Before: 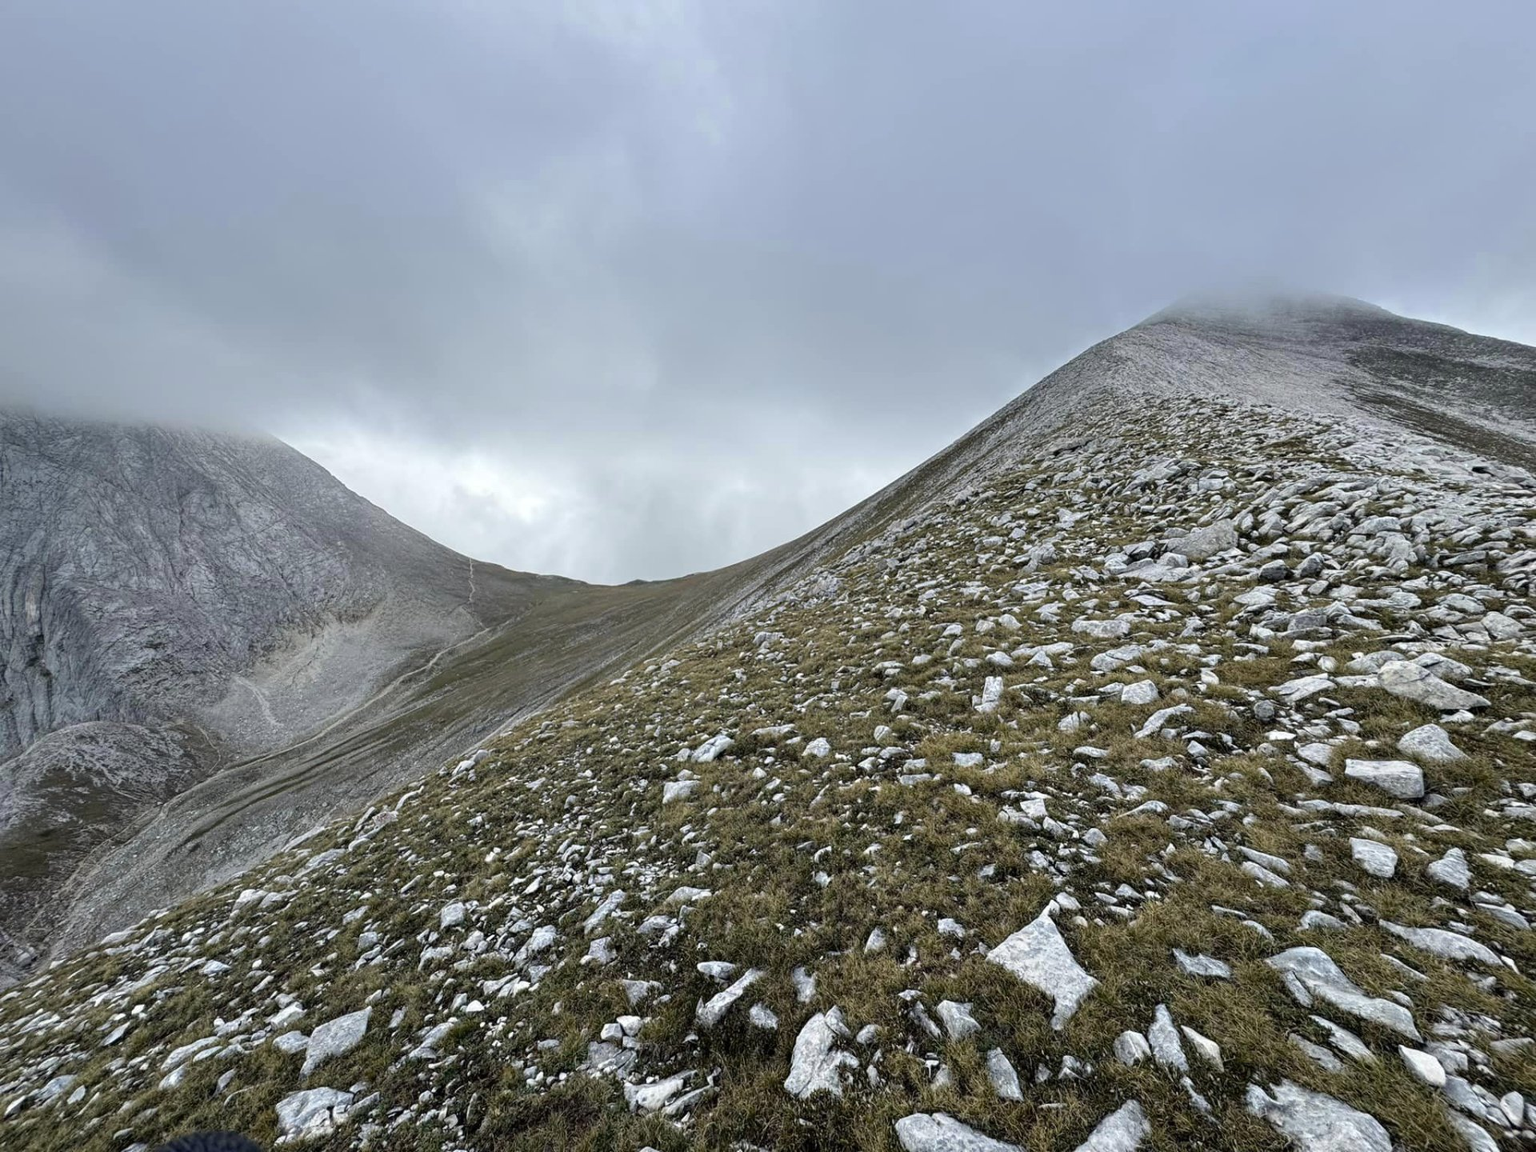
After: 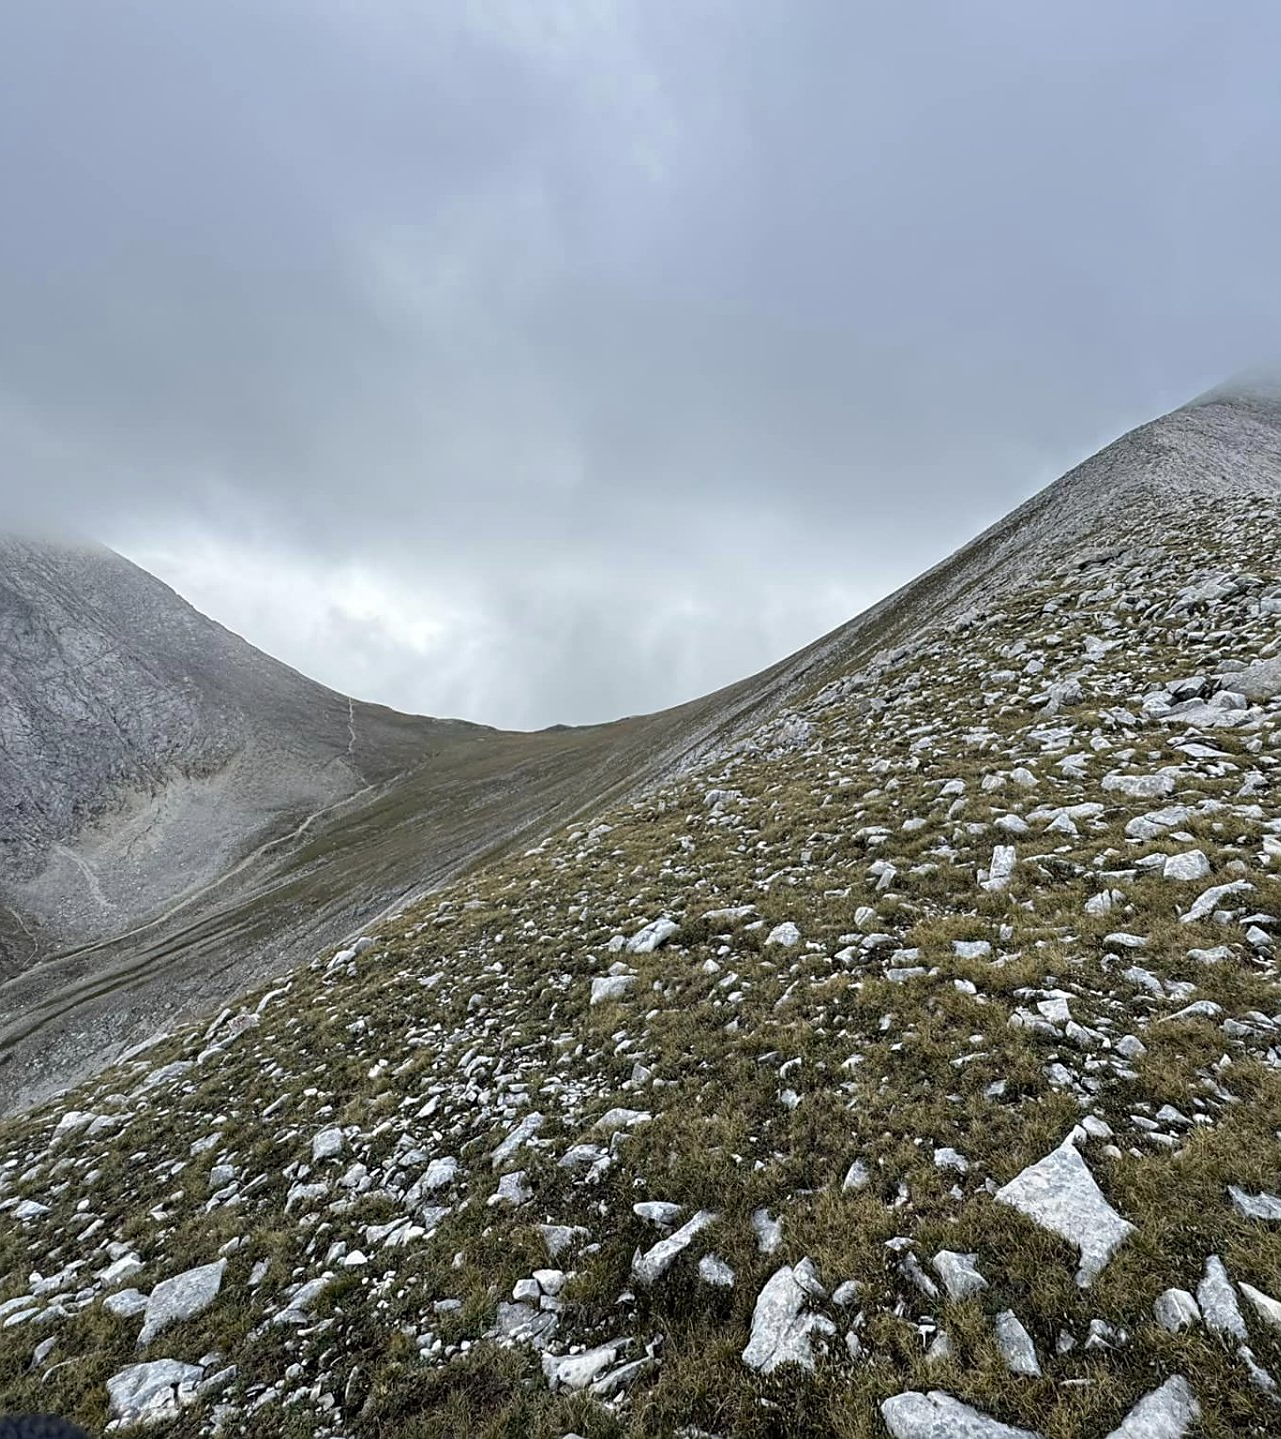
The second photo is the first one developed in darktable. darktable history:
sharpen: radius 1.813, amount 0.402, threshold 1.236
crop and rotate: left 12.397%, right 20.834%
